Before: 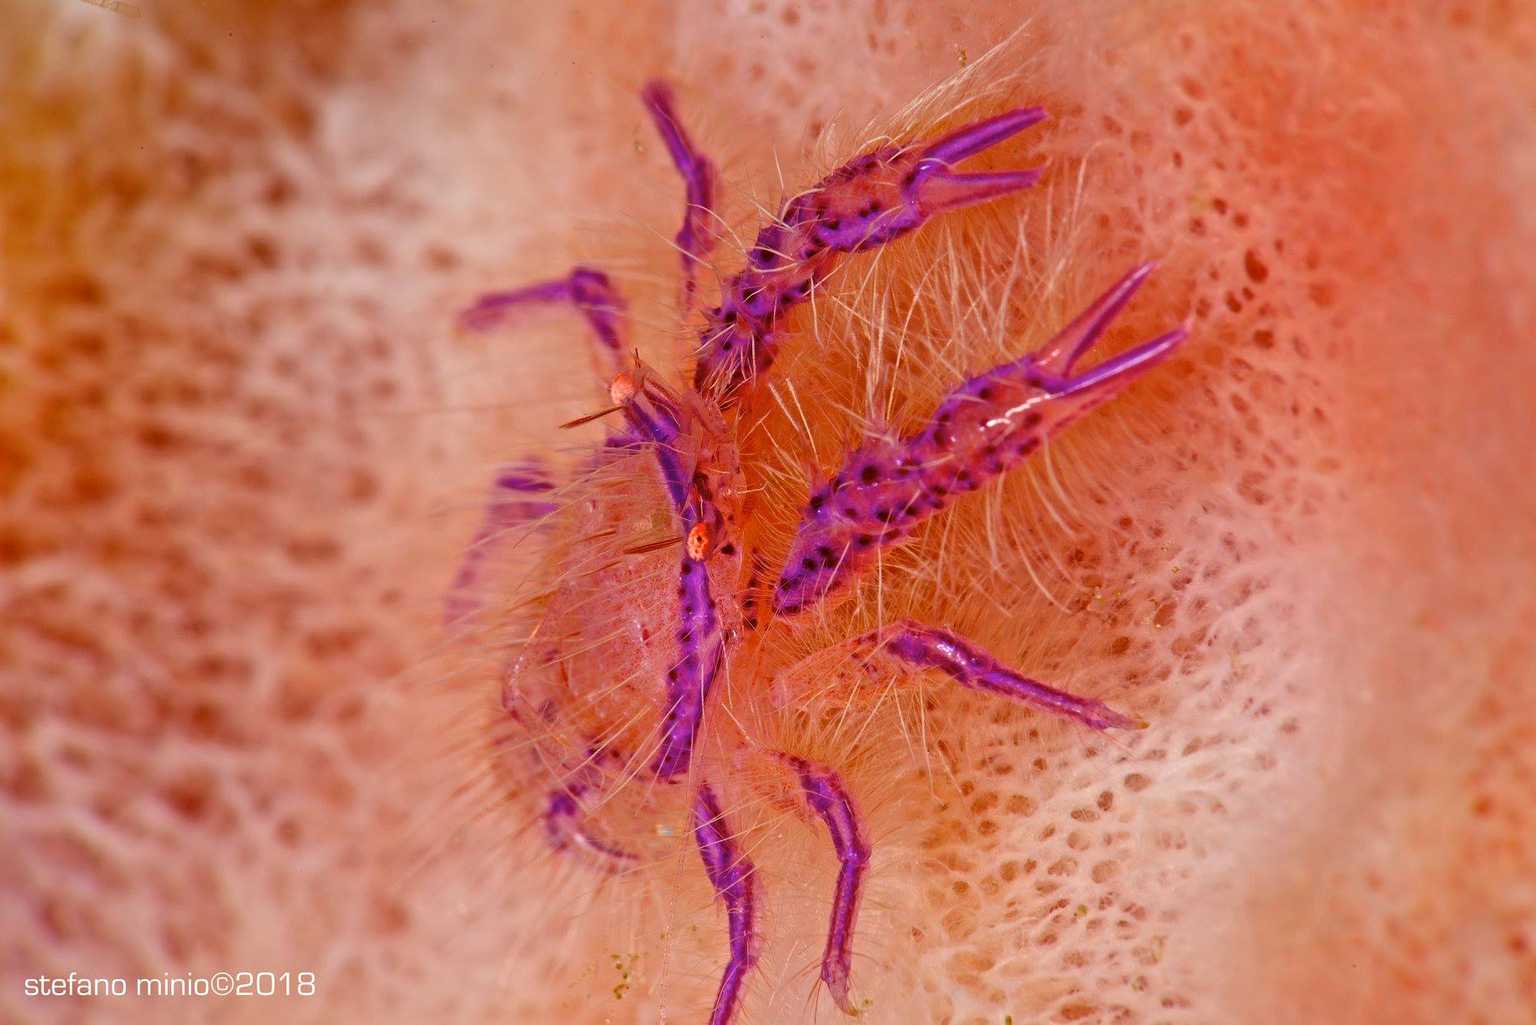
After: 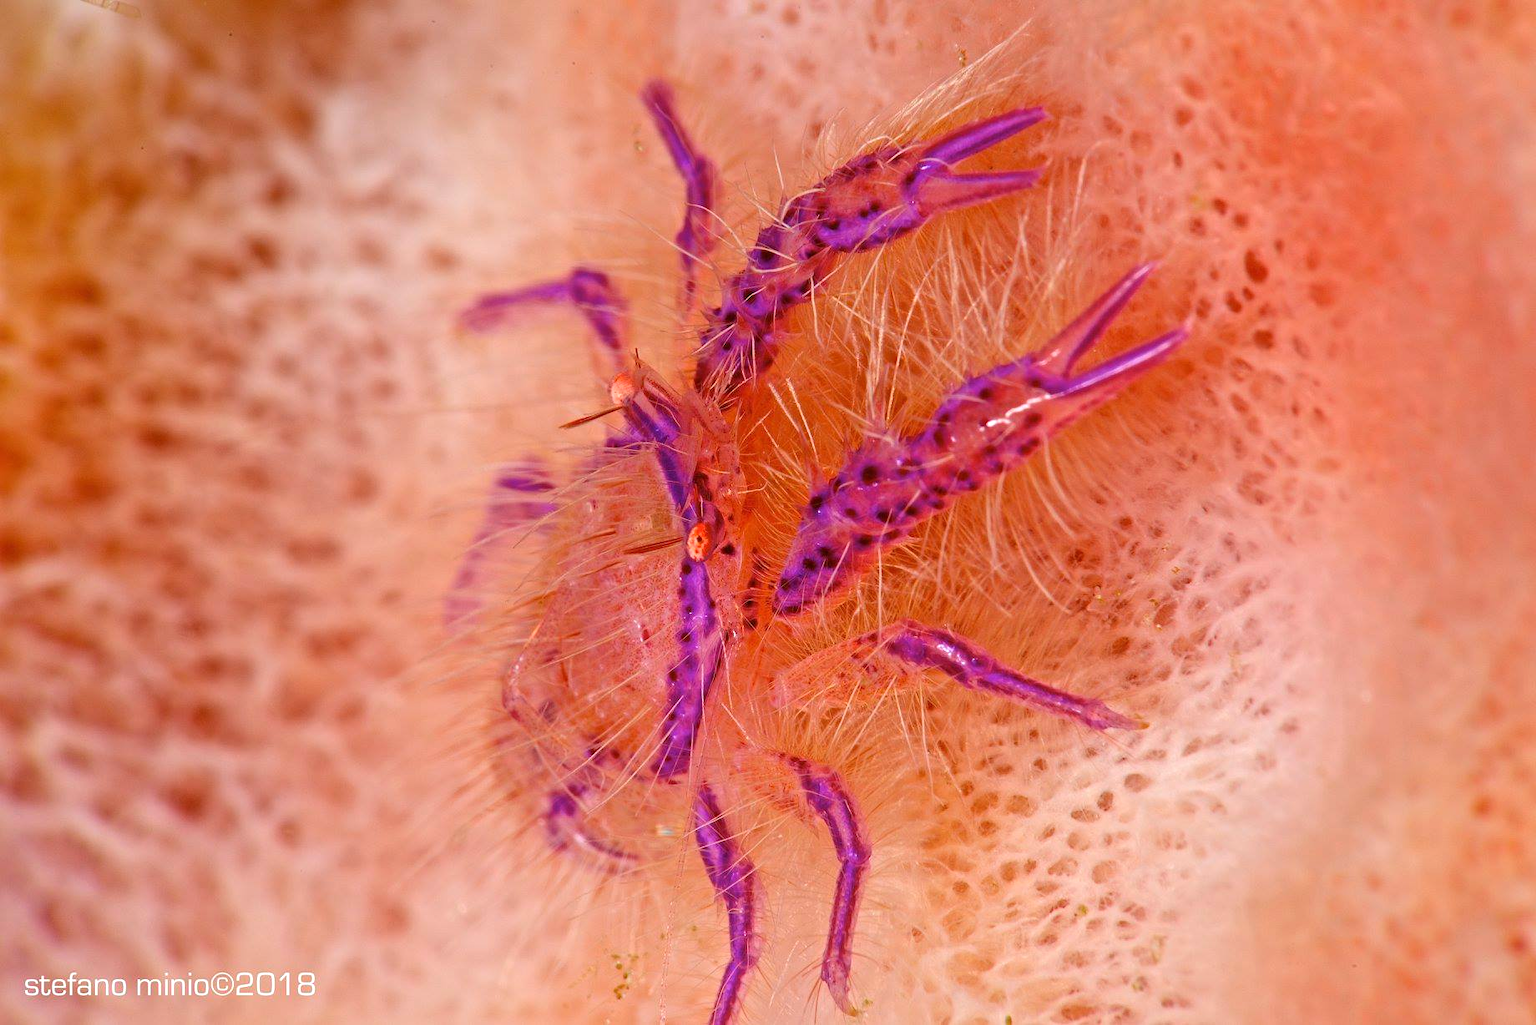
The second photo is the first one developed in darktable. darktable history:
shadows and highlights: radius 92.35, shadows -15.27, white point adjustment 0.268, highlights 32.29, compress 48.53%, soften with gaussian
exposure: exposure 0.251 EV, compensate highlight preservation false
